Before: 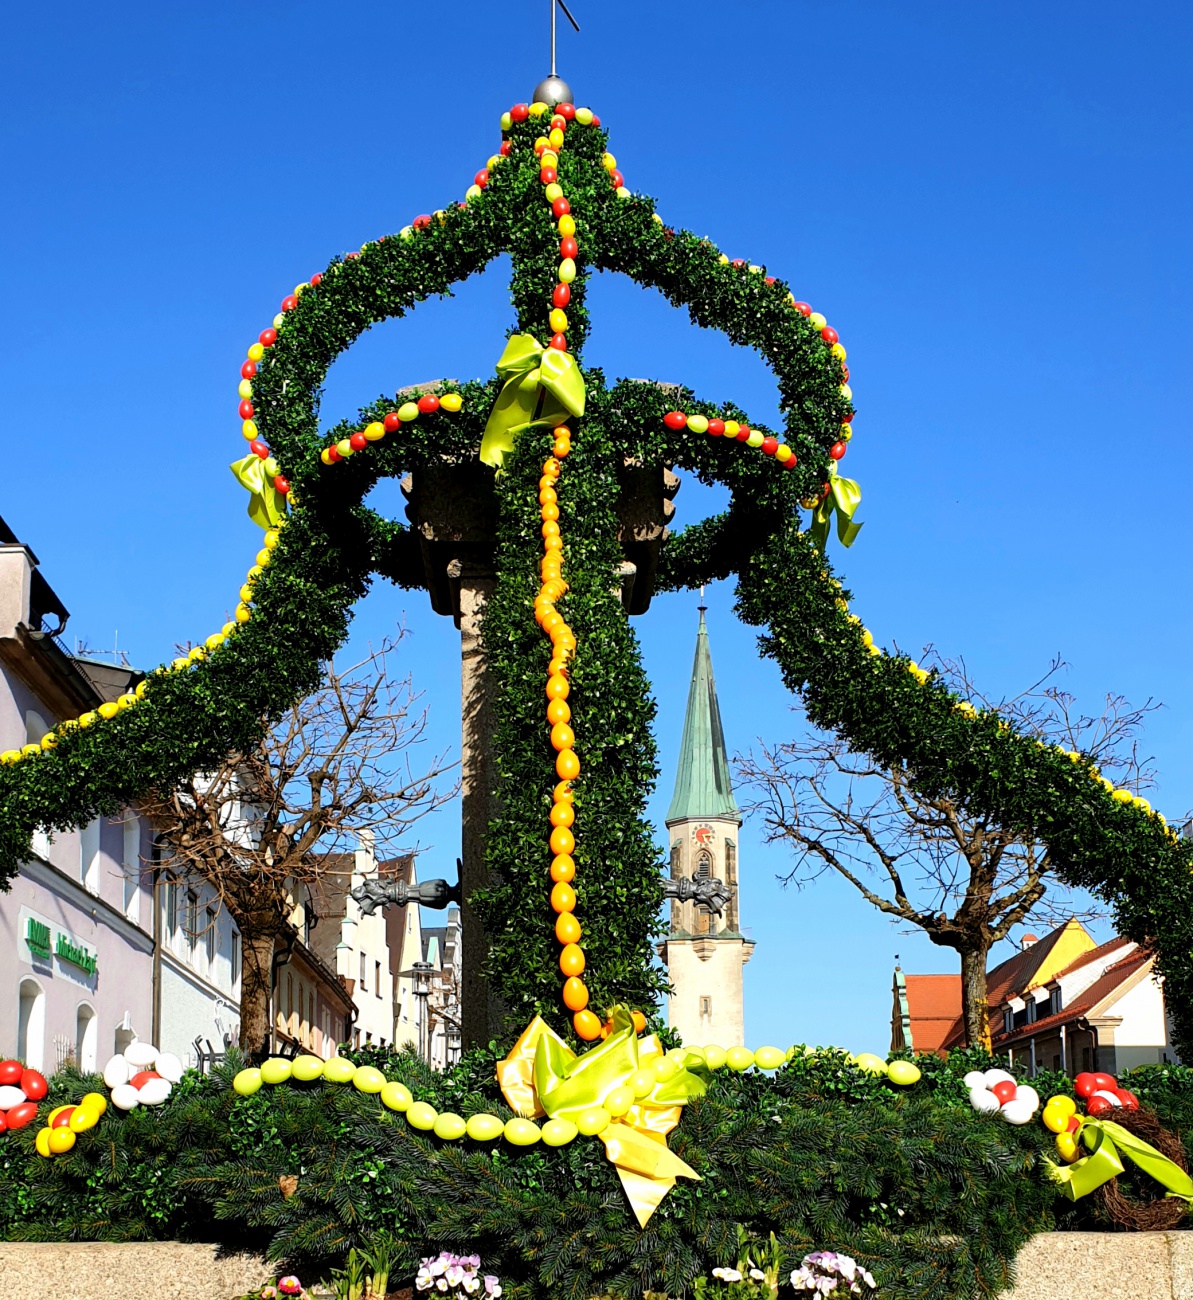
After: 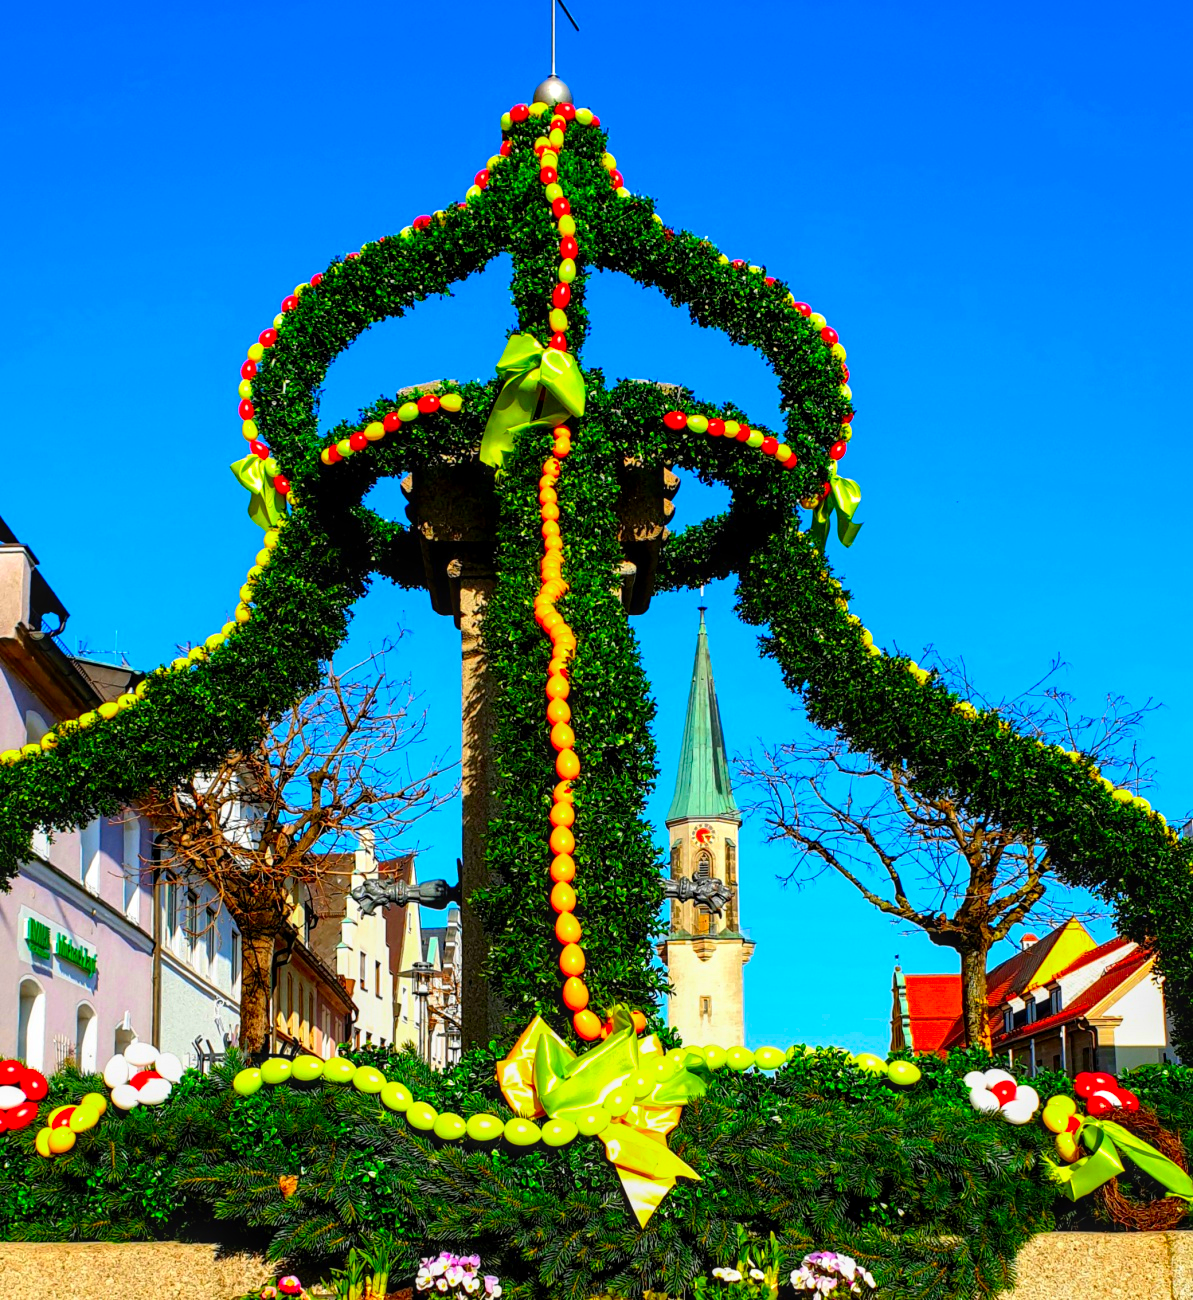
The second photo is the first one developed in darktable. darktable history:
local contrast: on, module defaults
color correction: highlights b* 0.001, saturation 2.13
